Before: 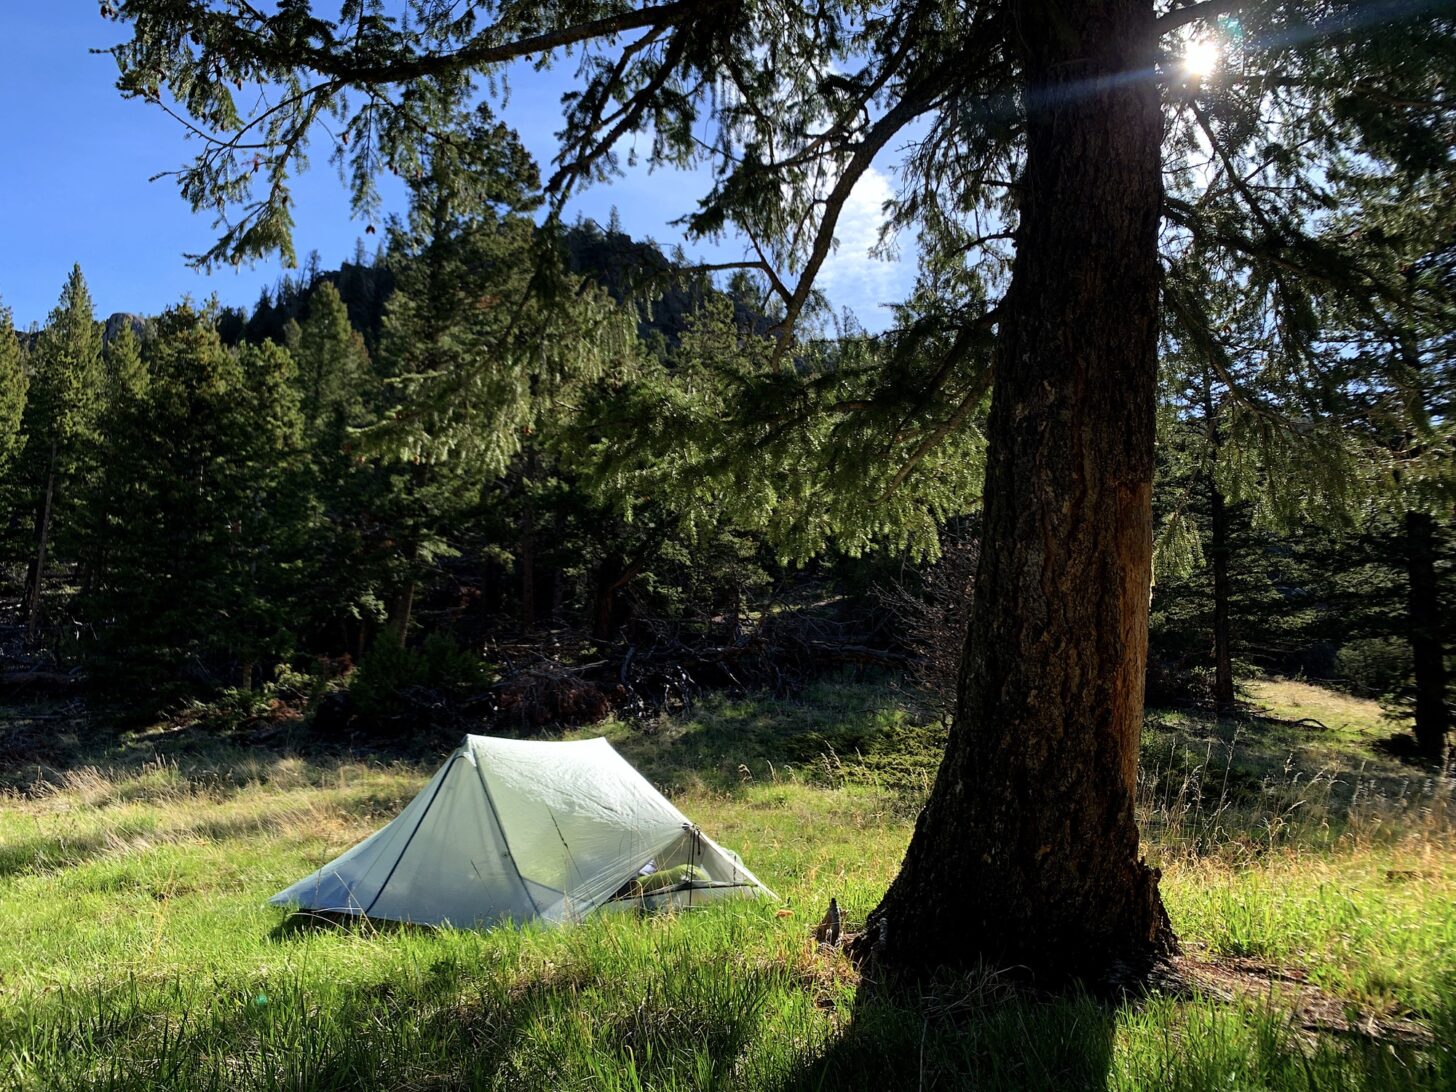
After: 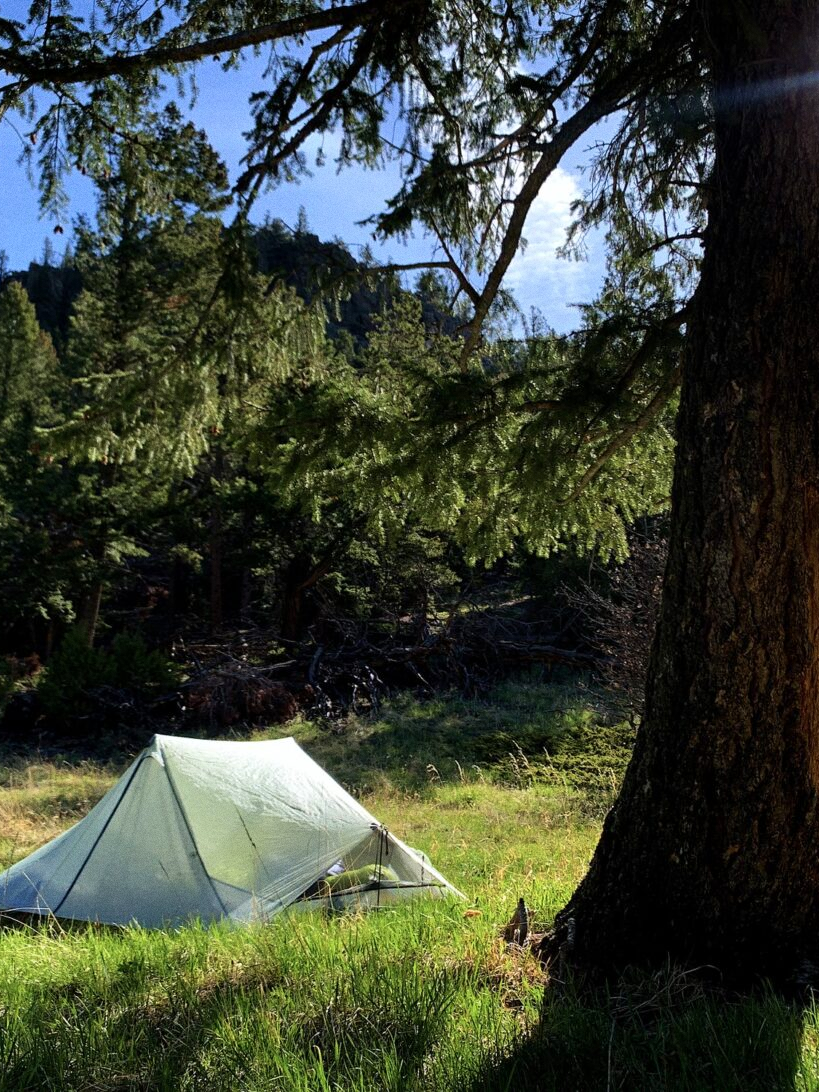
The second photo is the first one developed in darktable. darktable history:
crop: left 21.496%, right 22.254%
grain: coarseness 0.47 ISO
velvia: strength 15%
